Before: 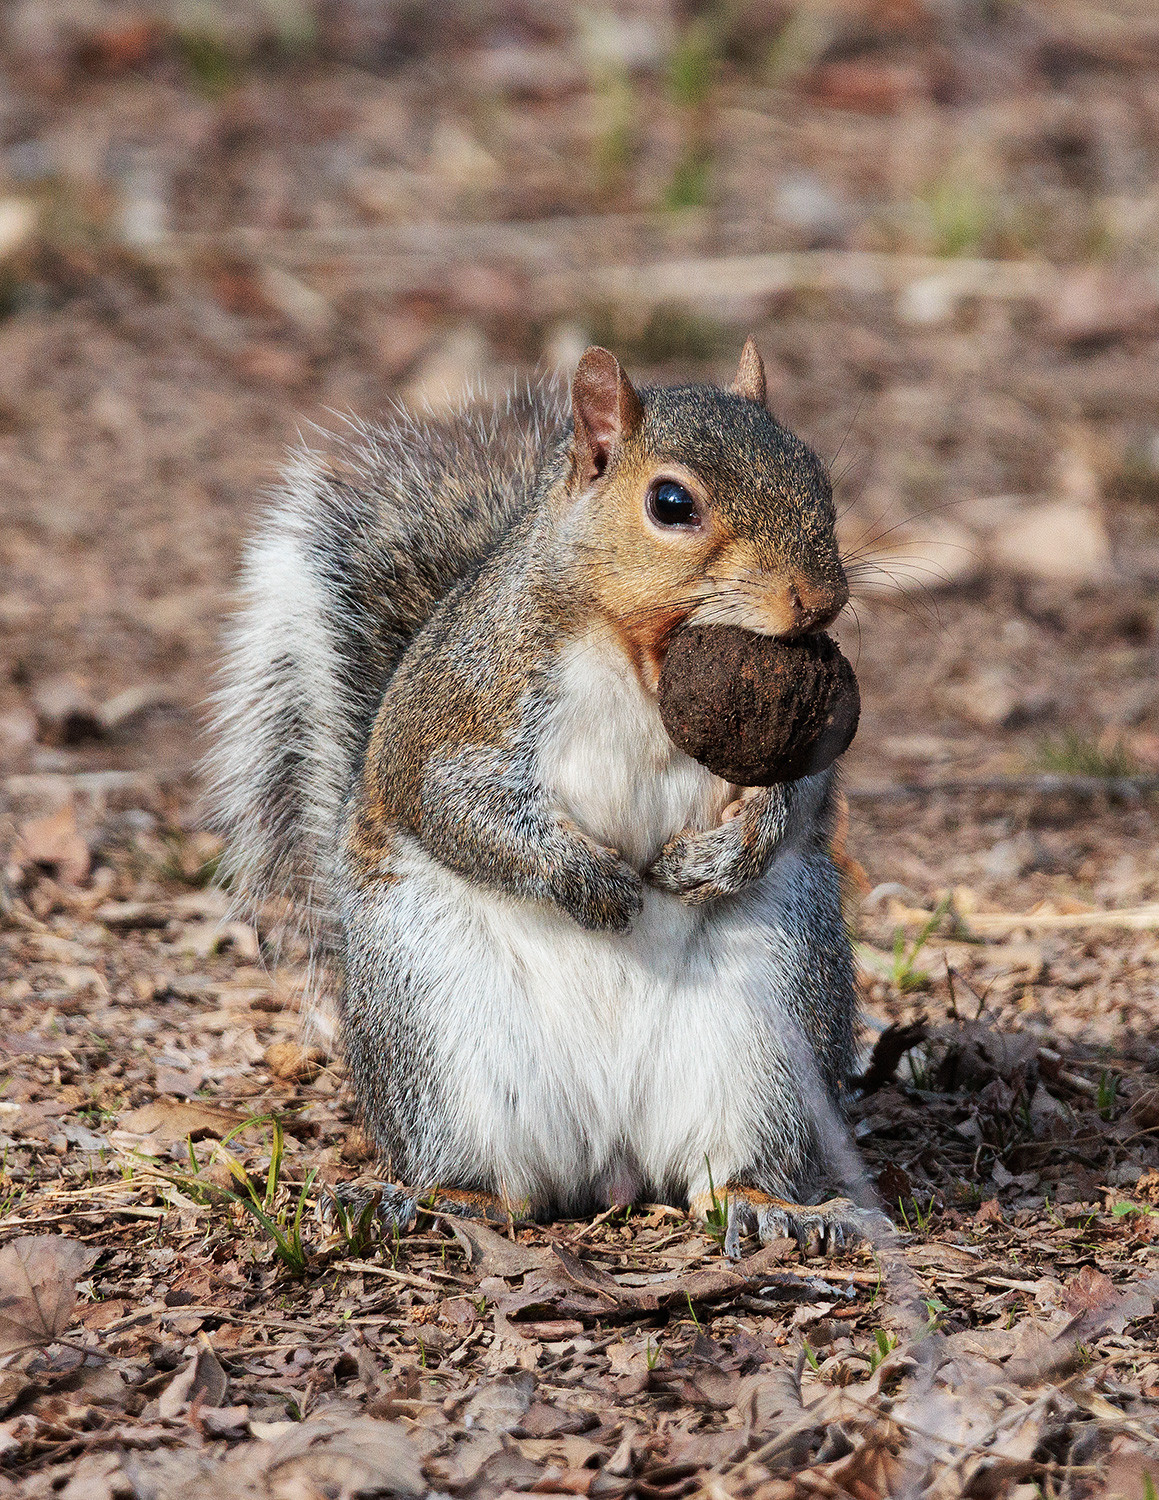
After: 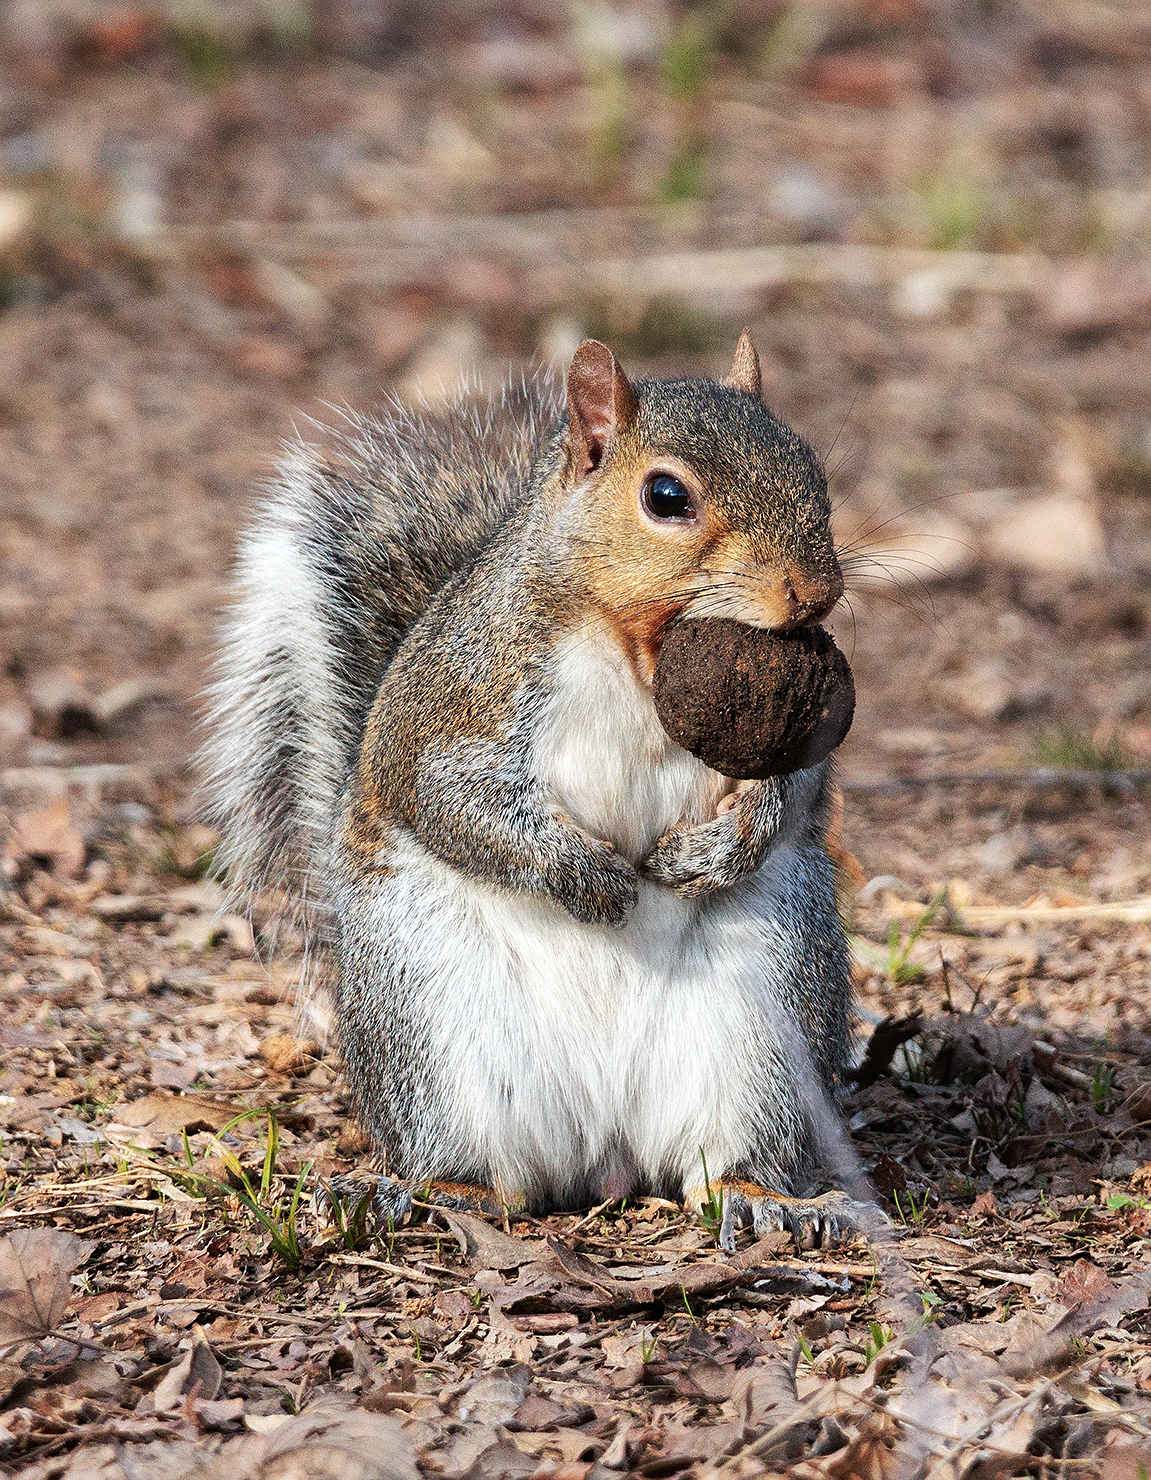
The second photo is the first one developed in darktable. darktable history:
crop: left 0.442%, top 0.508%, right 0.223%, bottom 0.773%
exposure: exposure 0.203 EV, compensate highlight preservation false
color balance rgb: perceptual saturation grading › global saturation 0.745%
sharpen: amount 0.208
